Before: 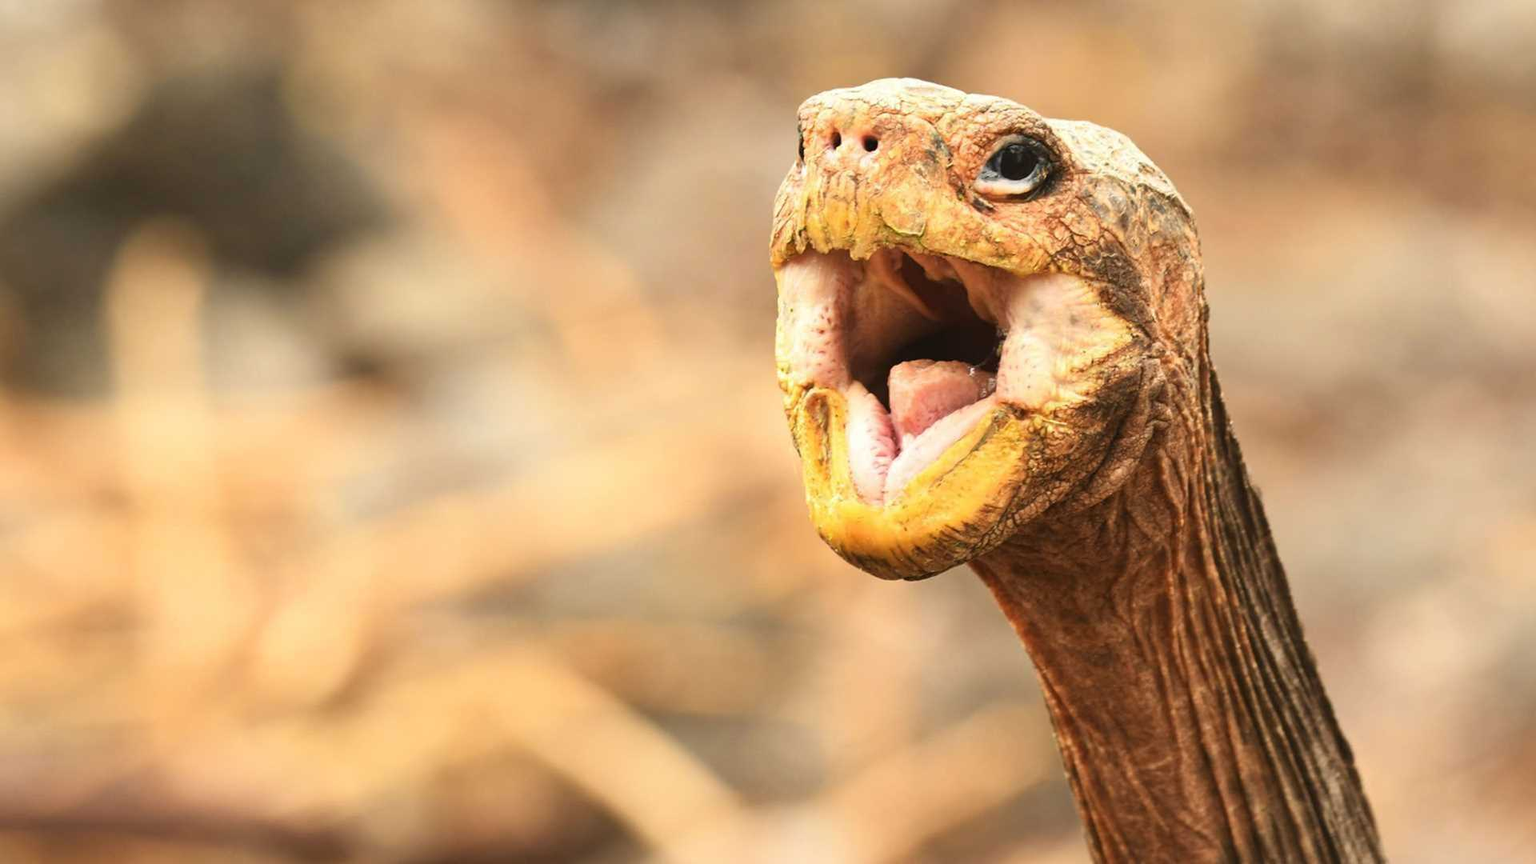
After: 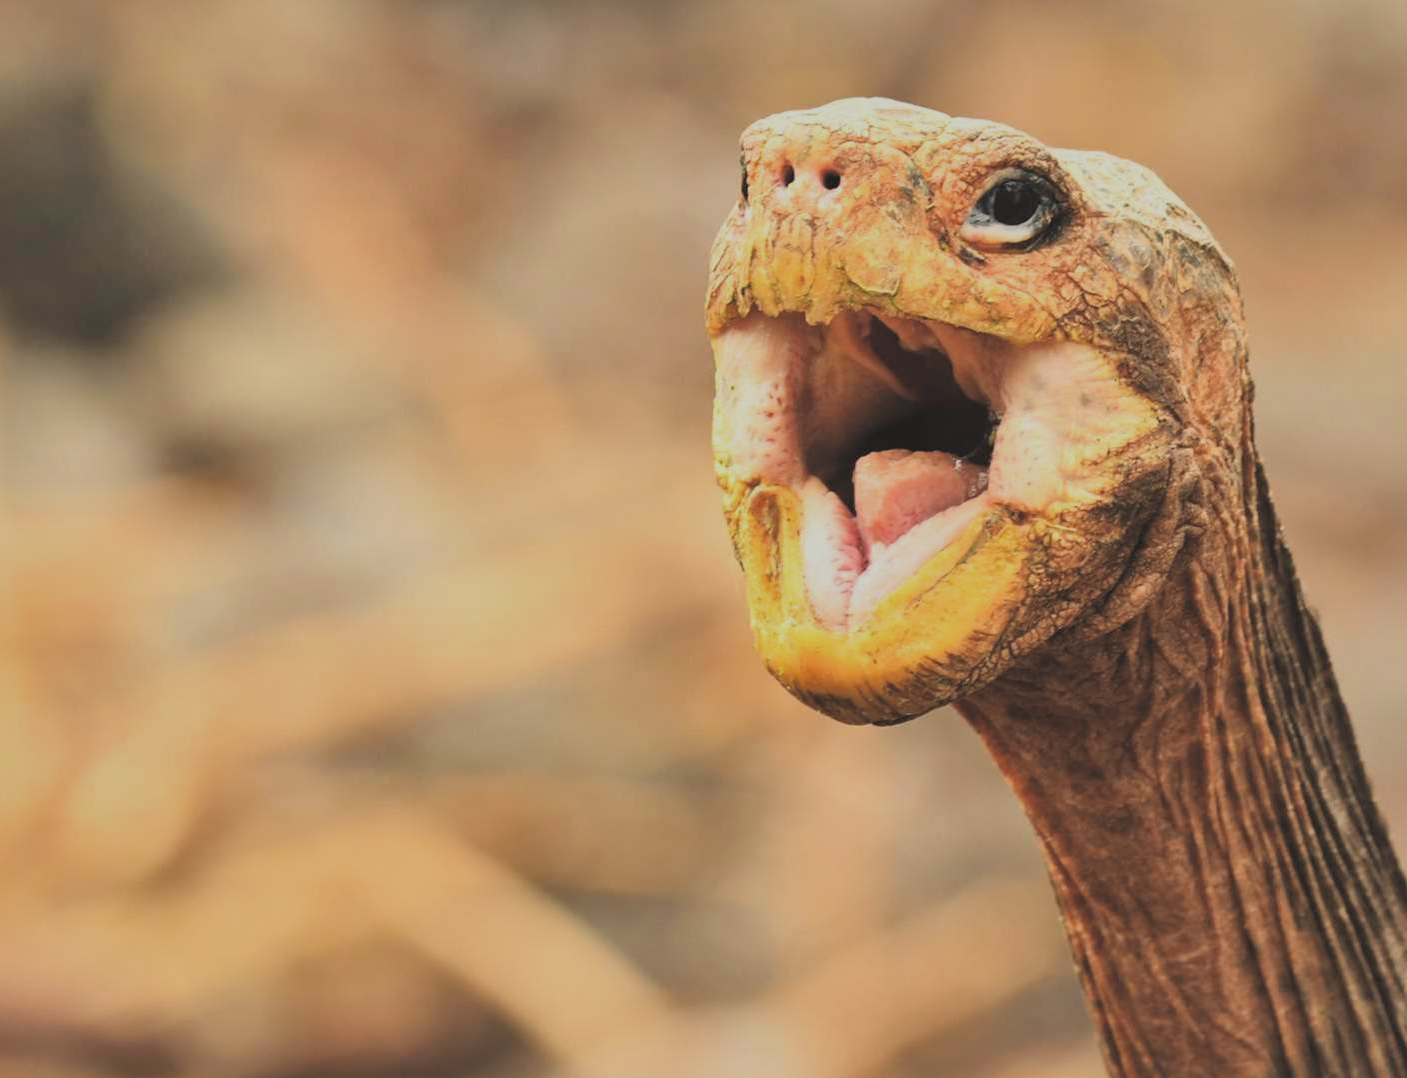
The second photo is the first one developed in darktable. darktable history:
crop: left 13.428%, right 13.275%
filmic rgb: black relative exposure -5.11 EV, white relative exposure 3.99 EV, hardness 2.9, contrast 1.097, highlights saturation mix -19.67%, color science v6 (2022)
shadows and highlights: on, module defaults
exposure: black level correction -0.024, exposure -0.118 EV, compensate highlight preservation false
